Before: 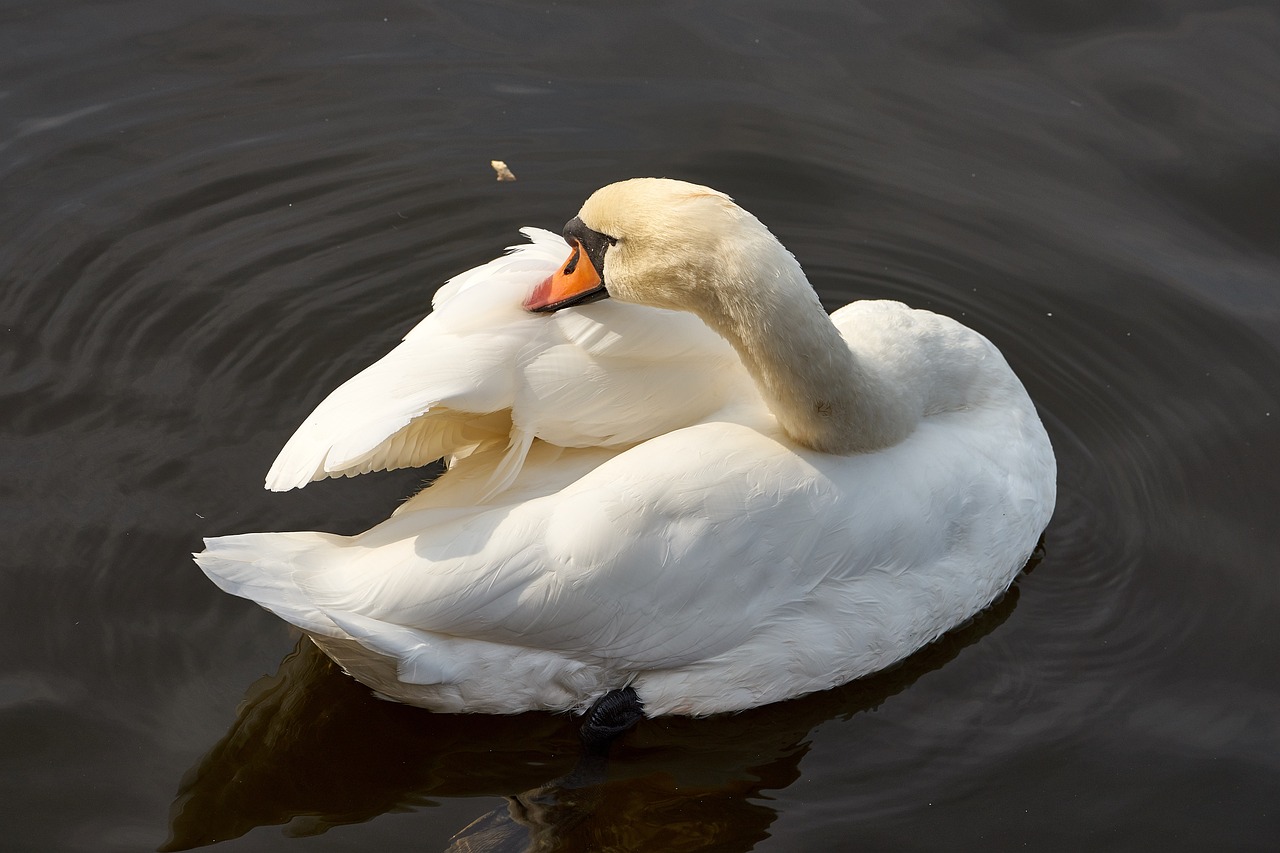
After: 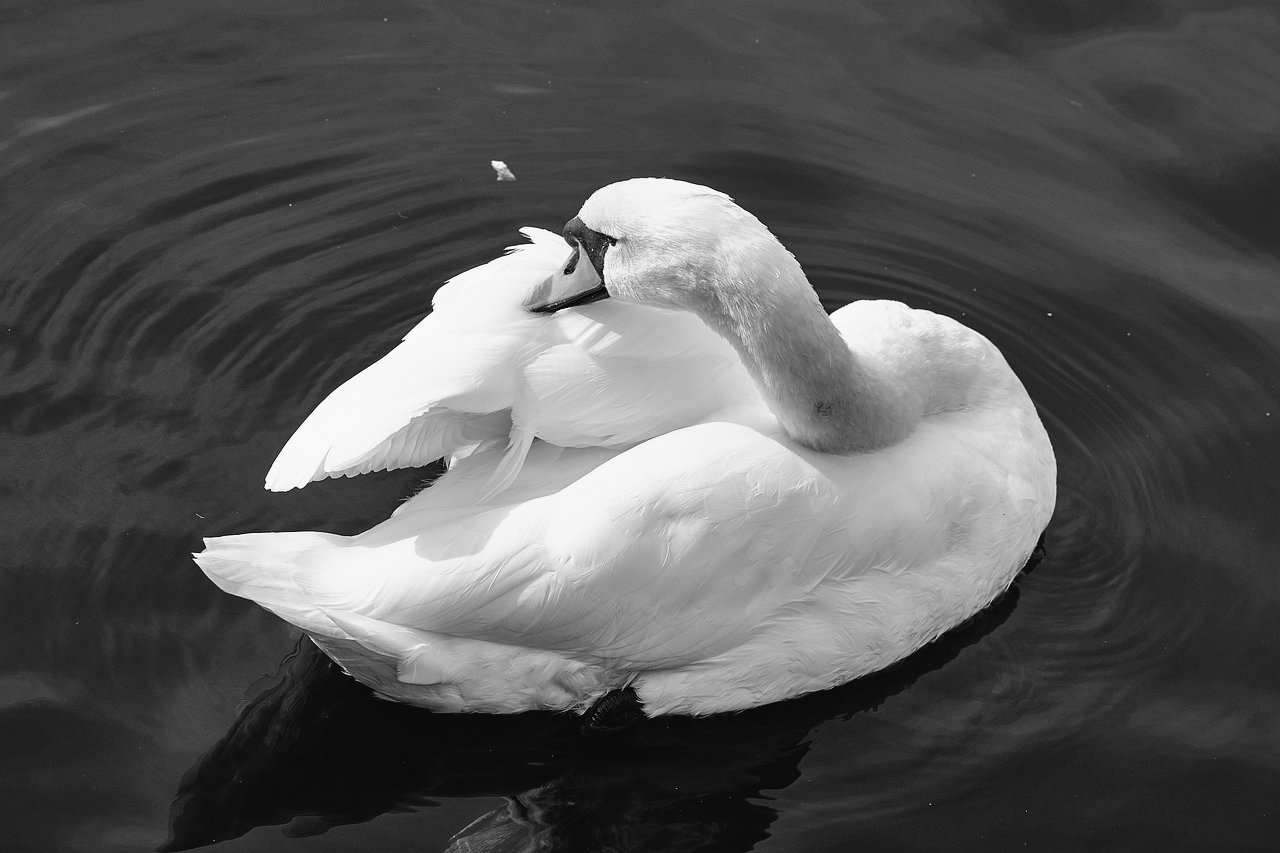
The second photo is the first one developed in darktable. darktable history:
tone curve: curves: ch0 [(0.003, 0.029) (0.037, 0.036) (0.149, 0.117) (0.297, 0.318) (0.422, 0.474) (0.531, 0.6) (0.743, 0.809) (0.889, 0.941) (1, 0.98)]; ch1 [(0, 0) (0.305, 0.325) (0.453, 0.437) (0.482, 0.479) (0.501, 0.5) (0.506, 0.503) (0.564, 0.578) (0.587, 0.625) (0.666, 0.727) (1, 1)]; ch2 [(0, 0) (0.323, 0.277) (0.408, 0.399) (0.45, 0.48) (0.499, 0.502) (0.512, 0.523) (0.57, 0.595) (0.653, 0.671) (0.768, 0.744) (1, 1)], color space Lab, independent channels, preserve colors none
monochrome: on, module defaults
